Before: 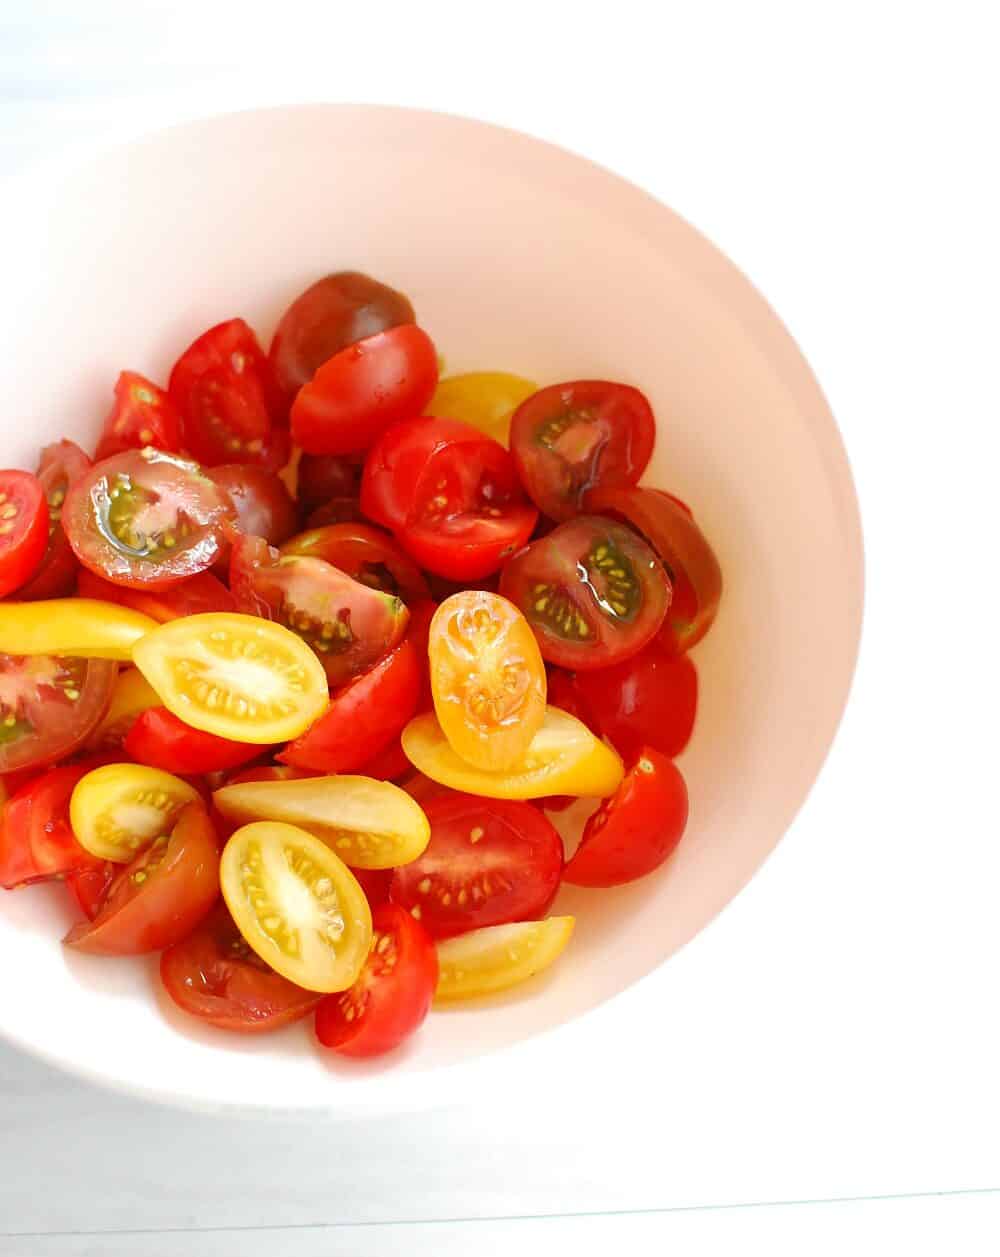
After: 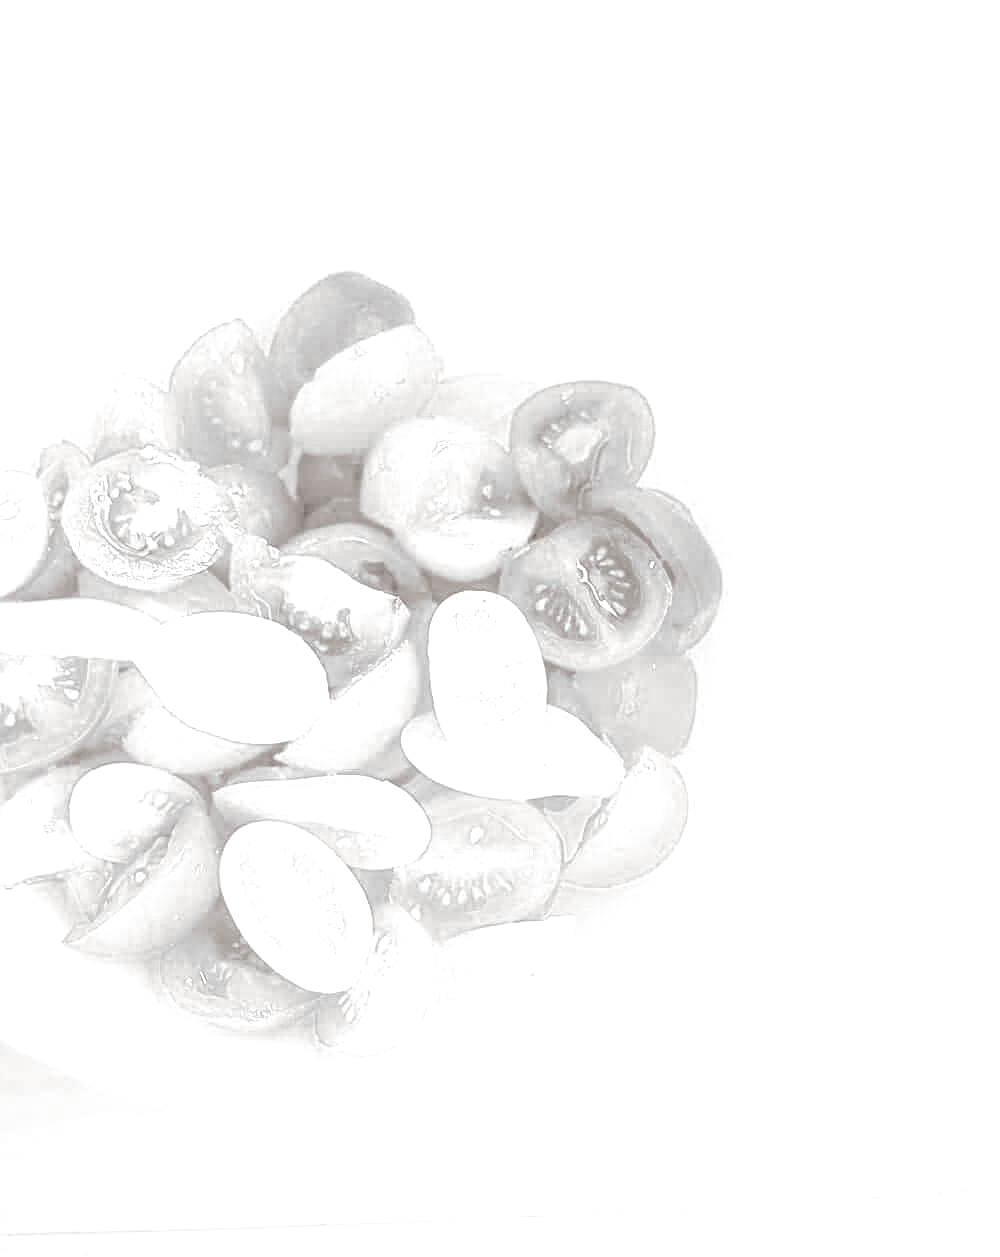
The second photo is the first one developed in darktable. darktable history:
monochrome: on, module defaults
split-toning: shadows › hue 26°, shadows › saturation 0.09, highlights › hue 40°, highlights › saturation 0.18, balance -63, compress 0%
sharpen: on, module defaults
rgb curve: curves: ch0 [(0, 0) (0.284, 0.292) (0.505, 0.644) (1, 1)], compensate middle gray true
white balance: red 4.26, blue 1.802
filmic rgb: black relative exposure -7.65 EV, white relative exposure 4.56 EV, hardness 3.61
local contrast: highlights 66%, shadows 33%, detail 166%, midtone range 0.2
exposure: black level correction 0.01, exposure 1 EV, compensate highlight preservation false
